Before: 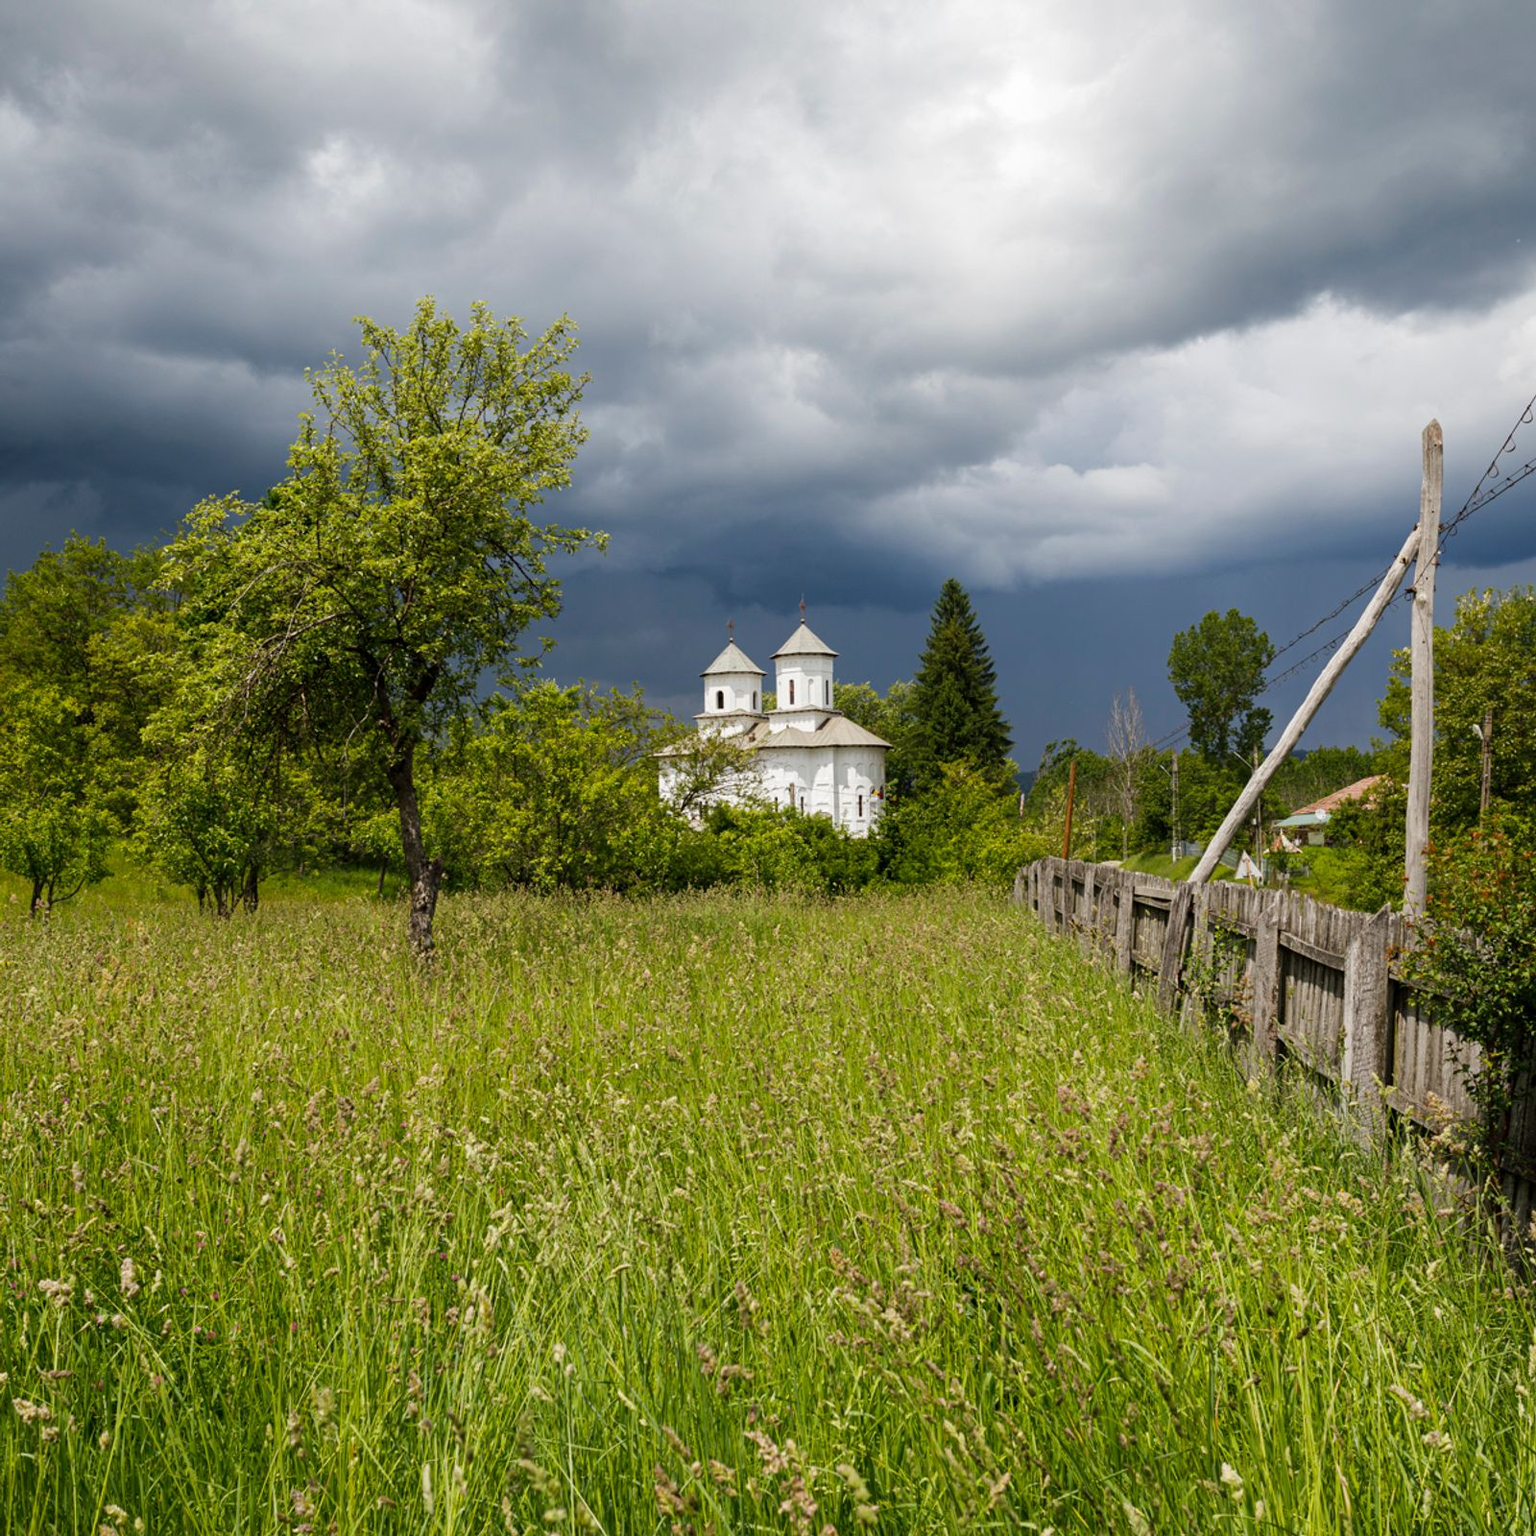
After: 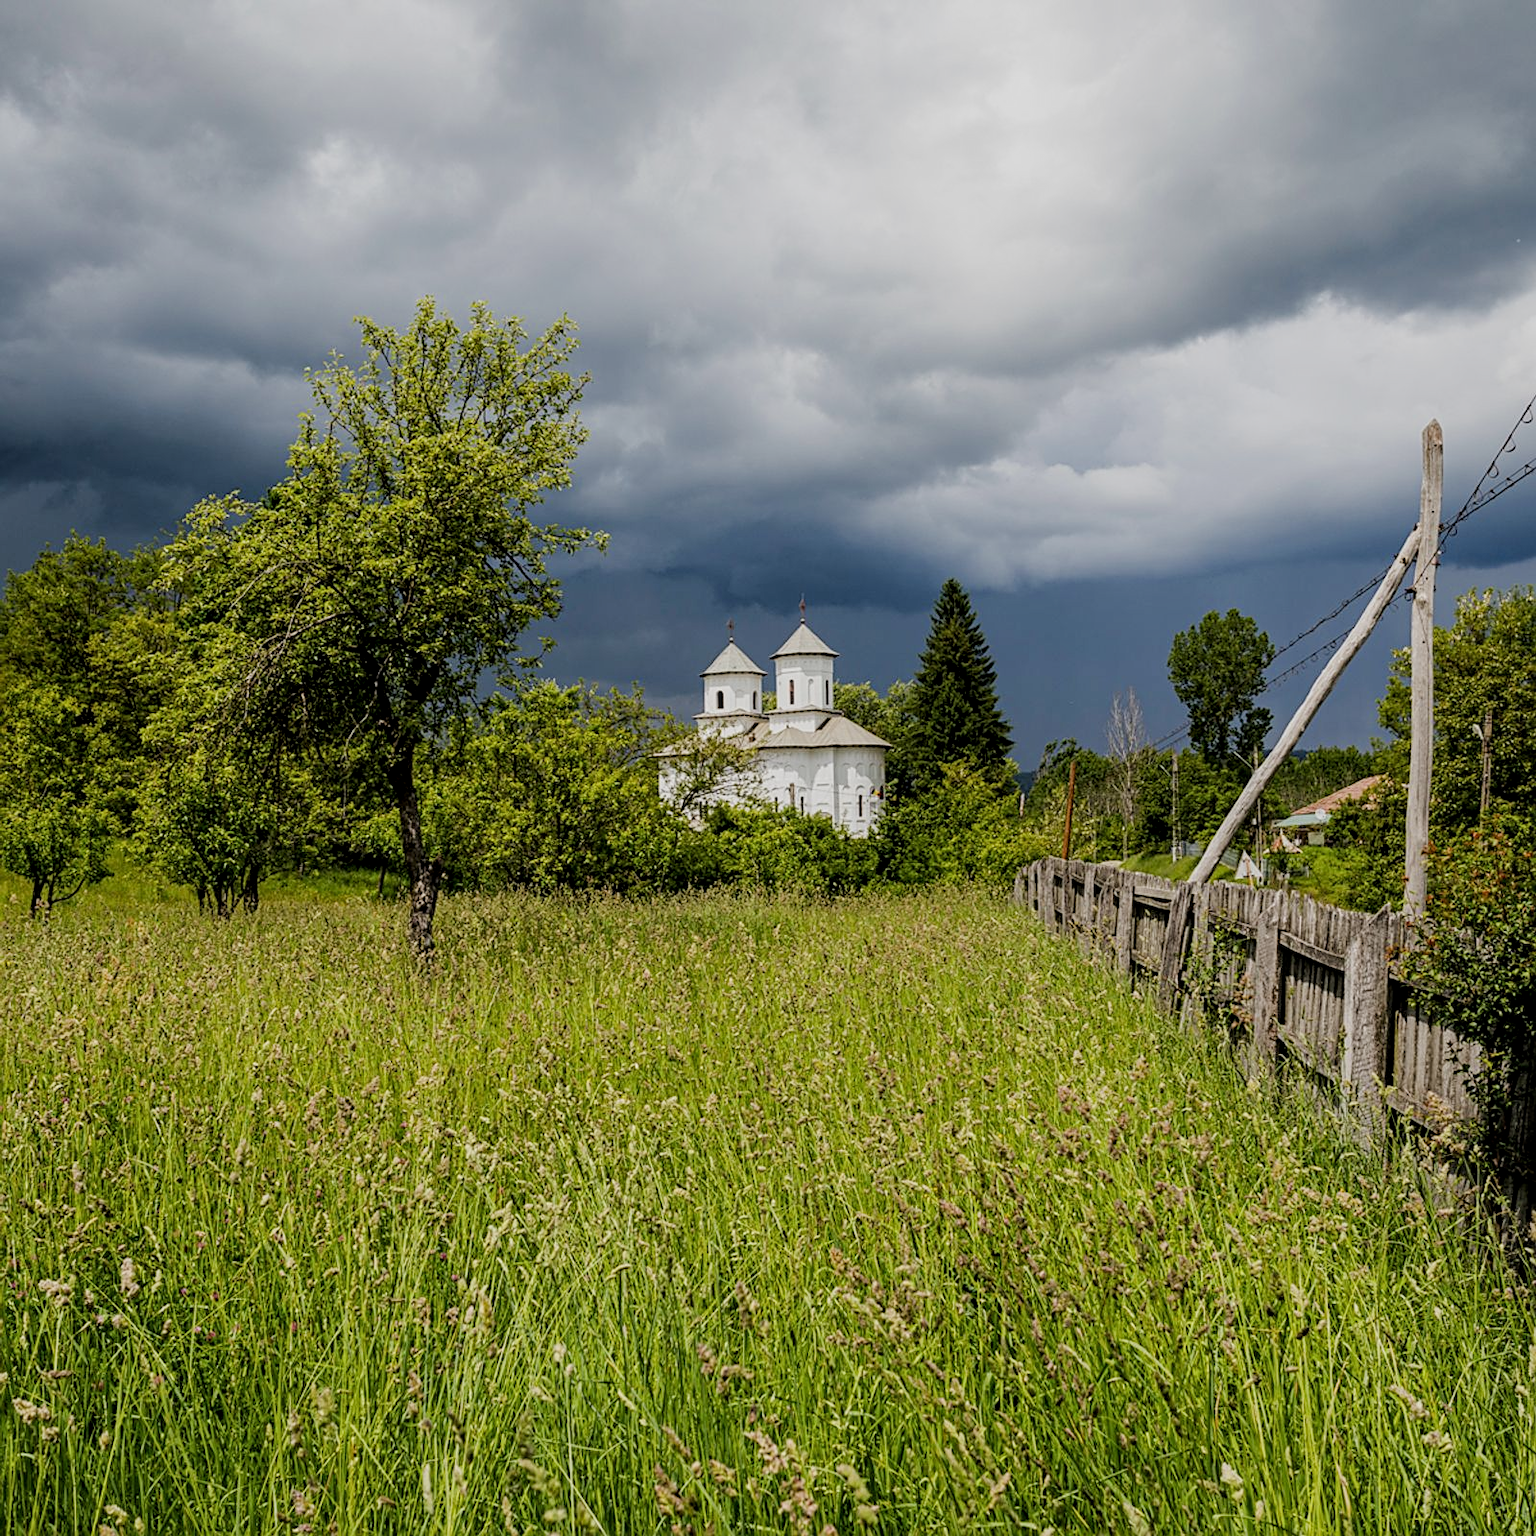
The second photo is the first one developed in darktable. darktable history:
filmic rgb: black relative exposure -7.65 EV, white relative exposure 4.56 EV, hardness 3.61
local contrast: on, module defaults
sharpen: on, module defaults
